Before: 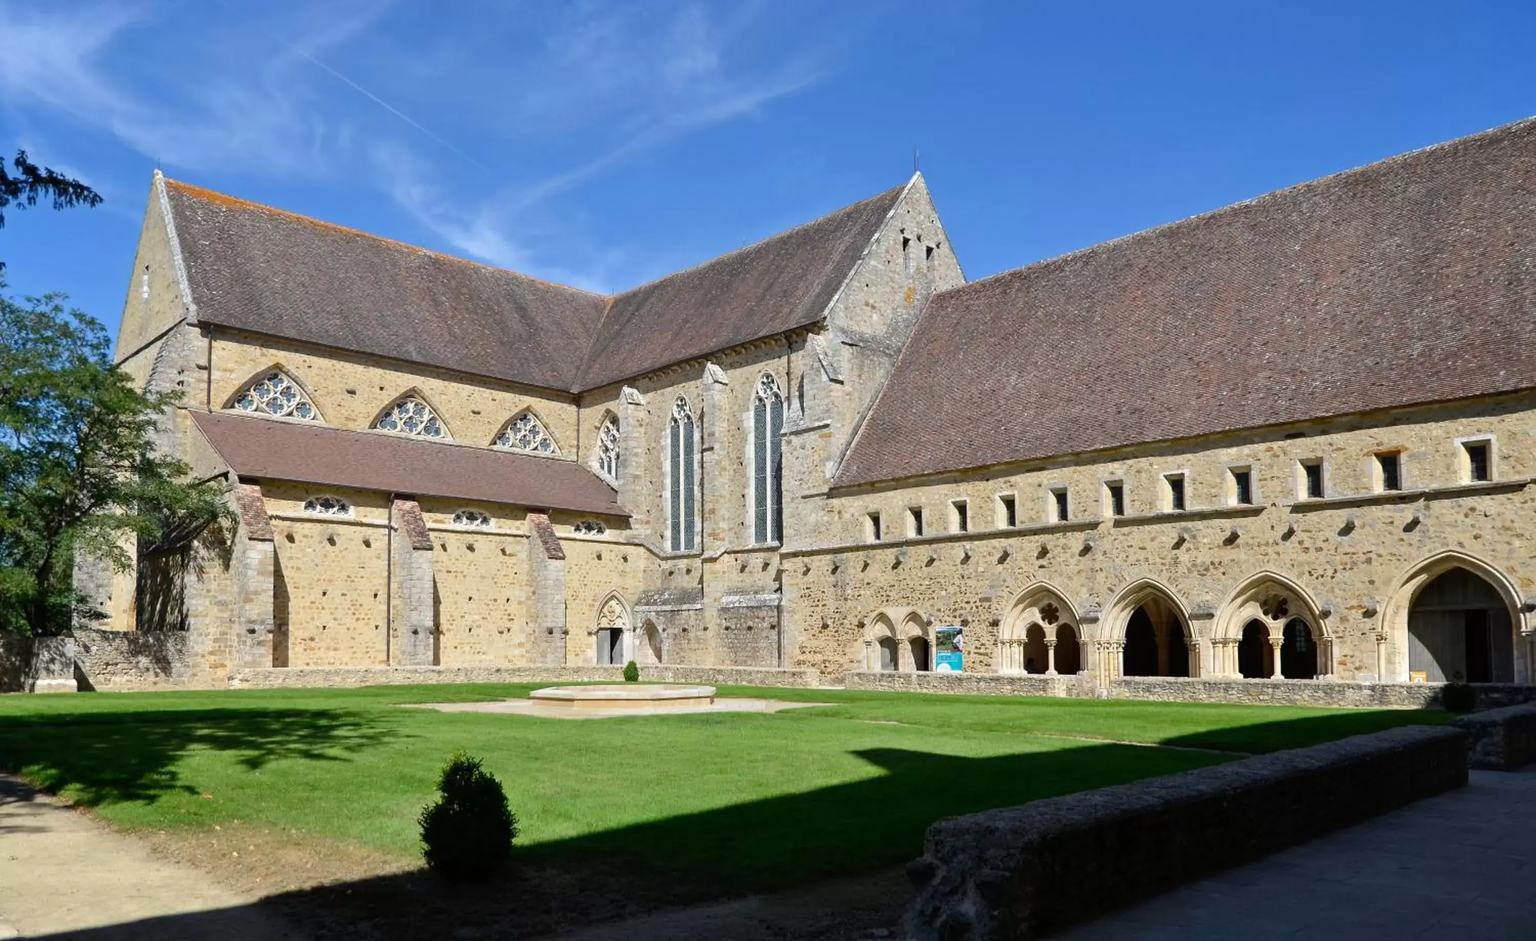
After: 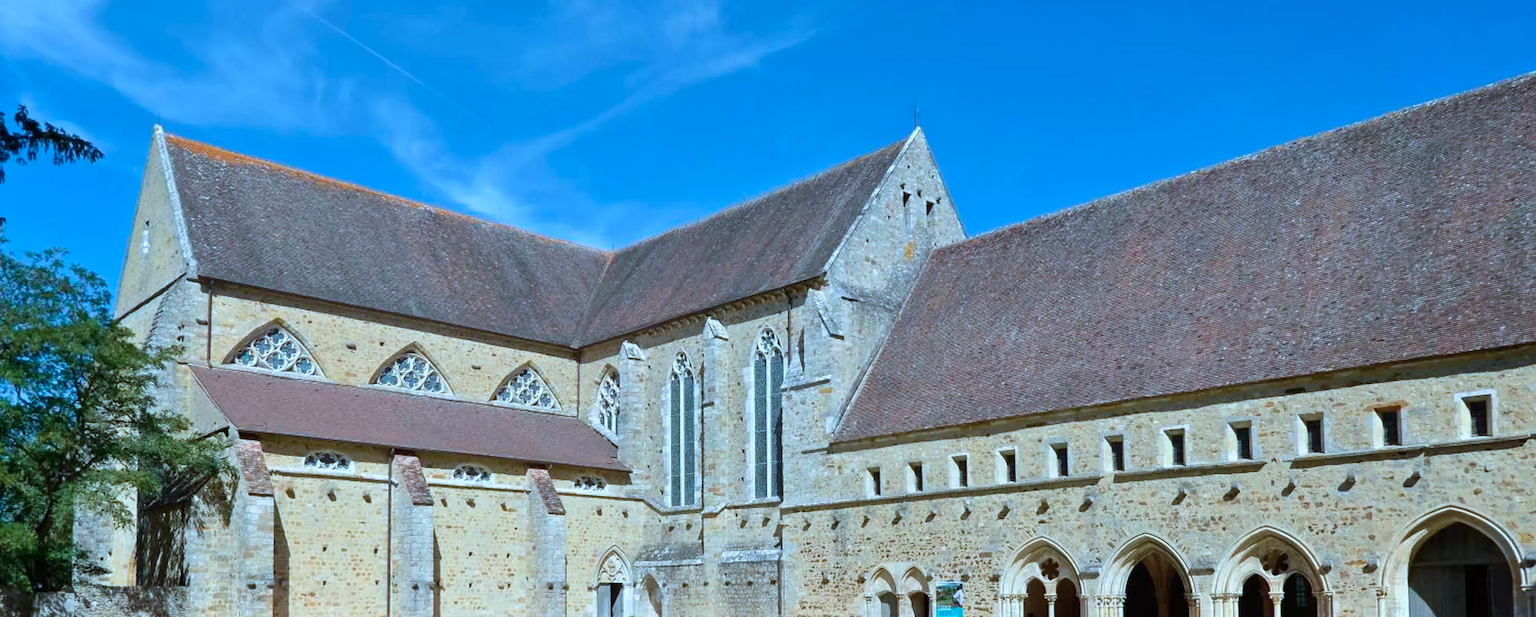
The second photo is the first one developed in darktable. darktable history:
velvia: on, module defaults
crop and rotate: top 4.848%, bottom 29.503%
color correction: highlights a* -9.35, highlights b* -23.15
